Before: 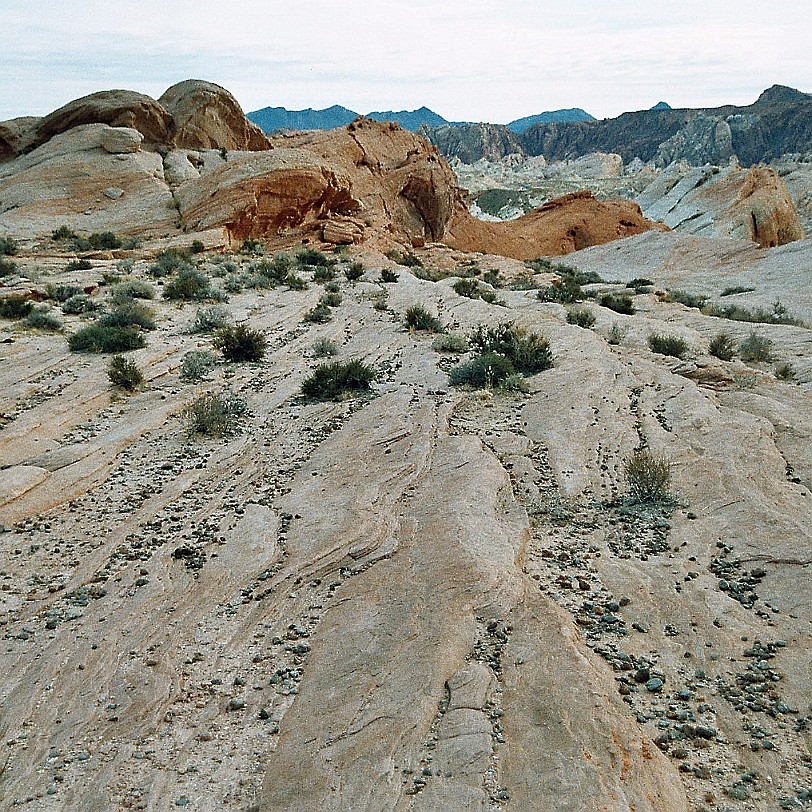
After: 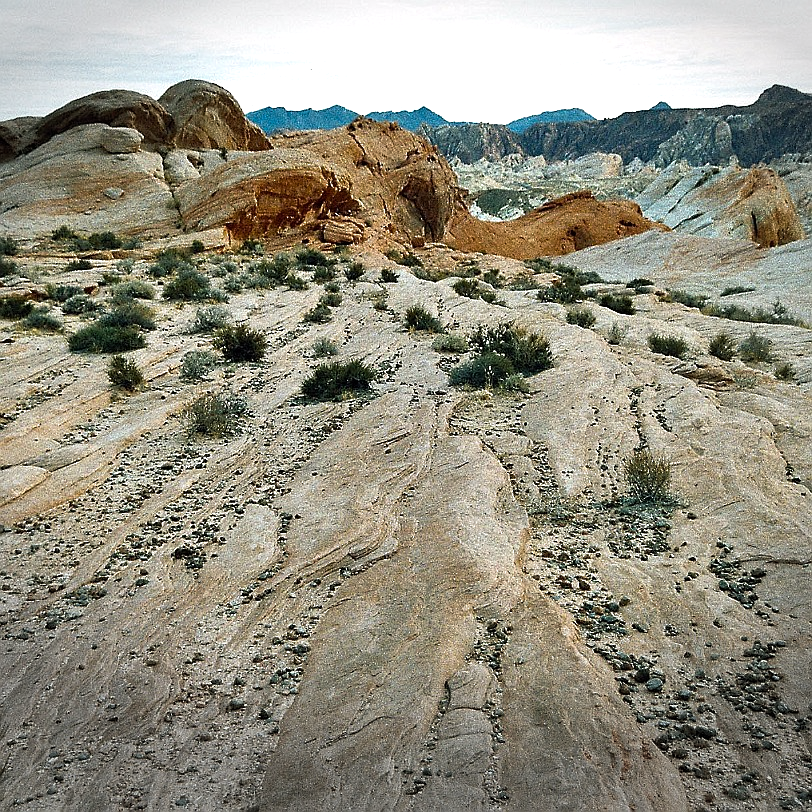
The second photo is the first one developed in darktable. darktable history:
color balance rgb: shadows lift › chroma 2.01%, shadows lift › hue 222.36°, power › chroma 0.652%, power › hue 60°, perceptual saturation grading › global saturation 19.939%, perceptual brilliance grading › global brilliance 14.87%, perceptual brilliance grading › shadows -34.743%
vignetting: fall-off start 99.65%, center (0.034, -0.092), width/height ratio 1.322, unbound false
